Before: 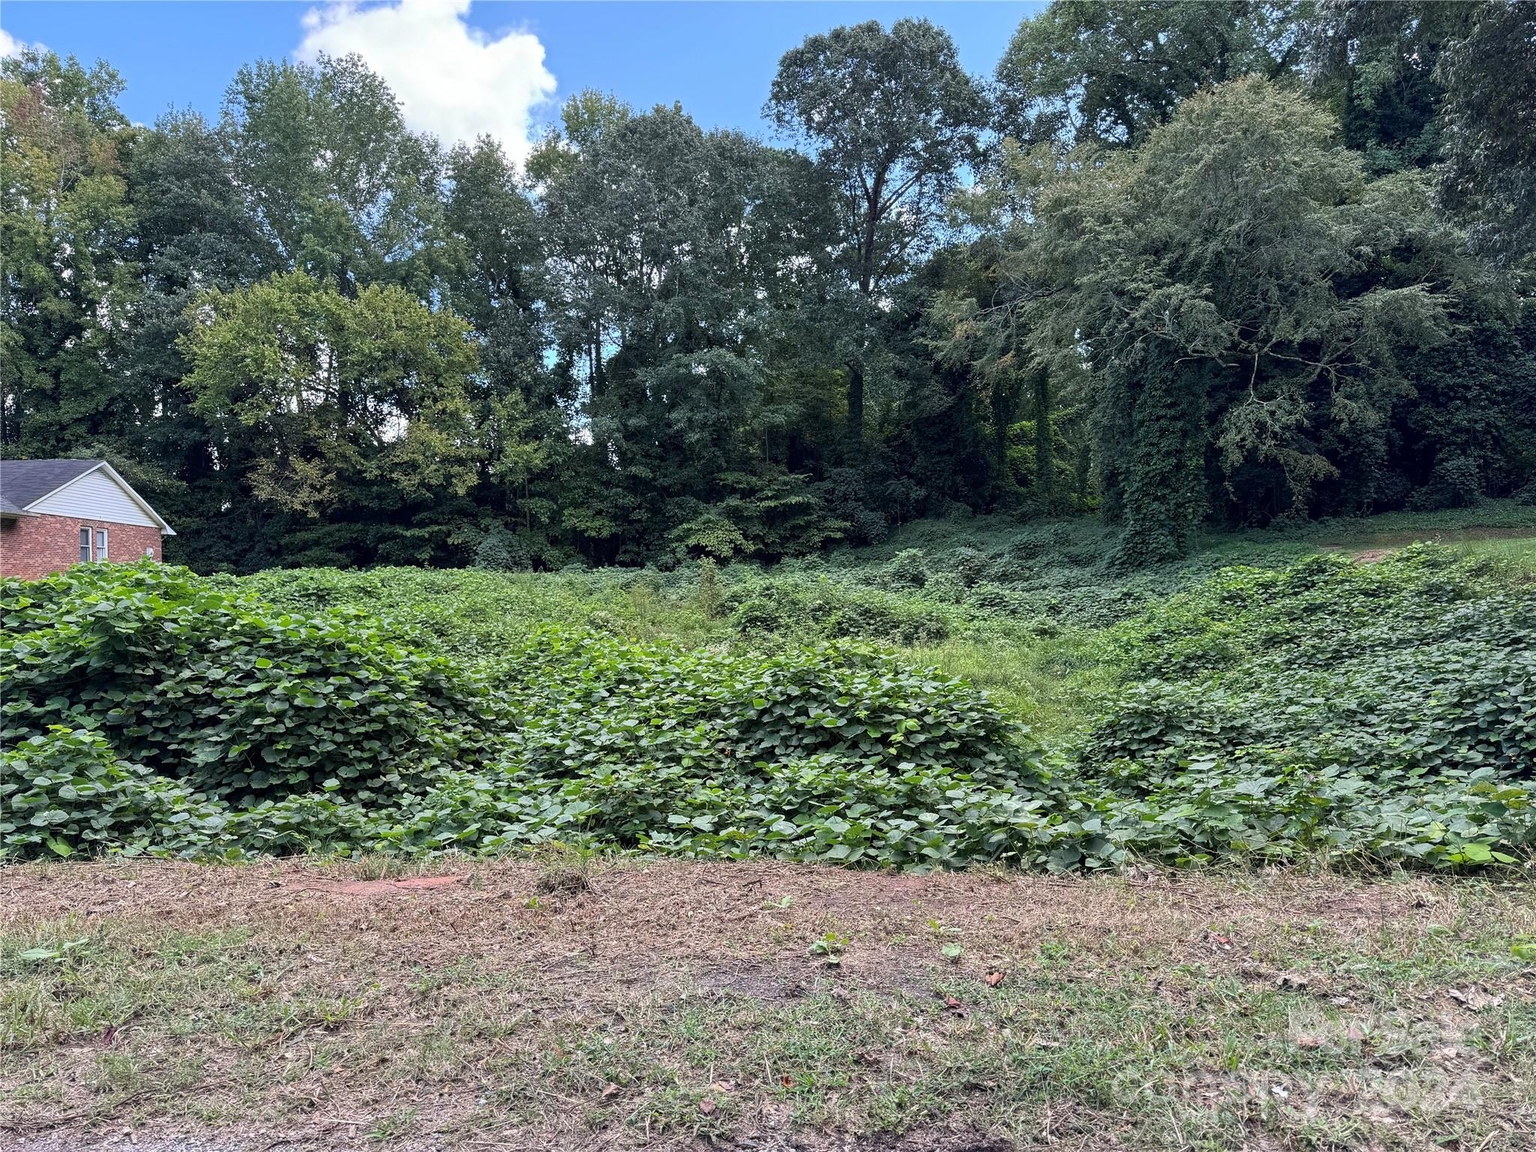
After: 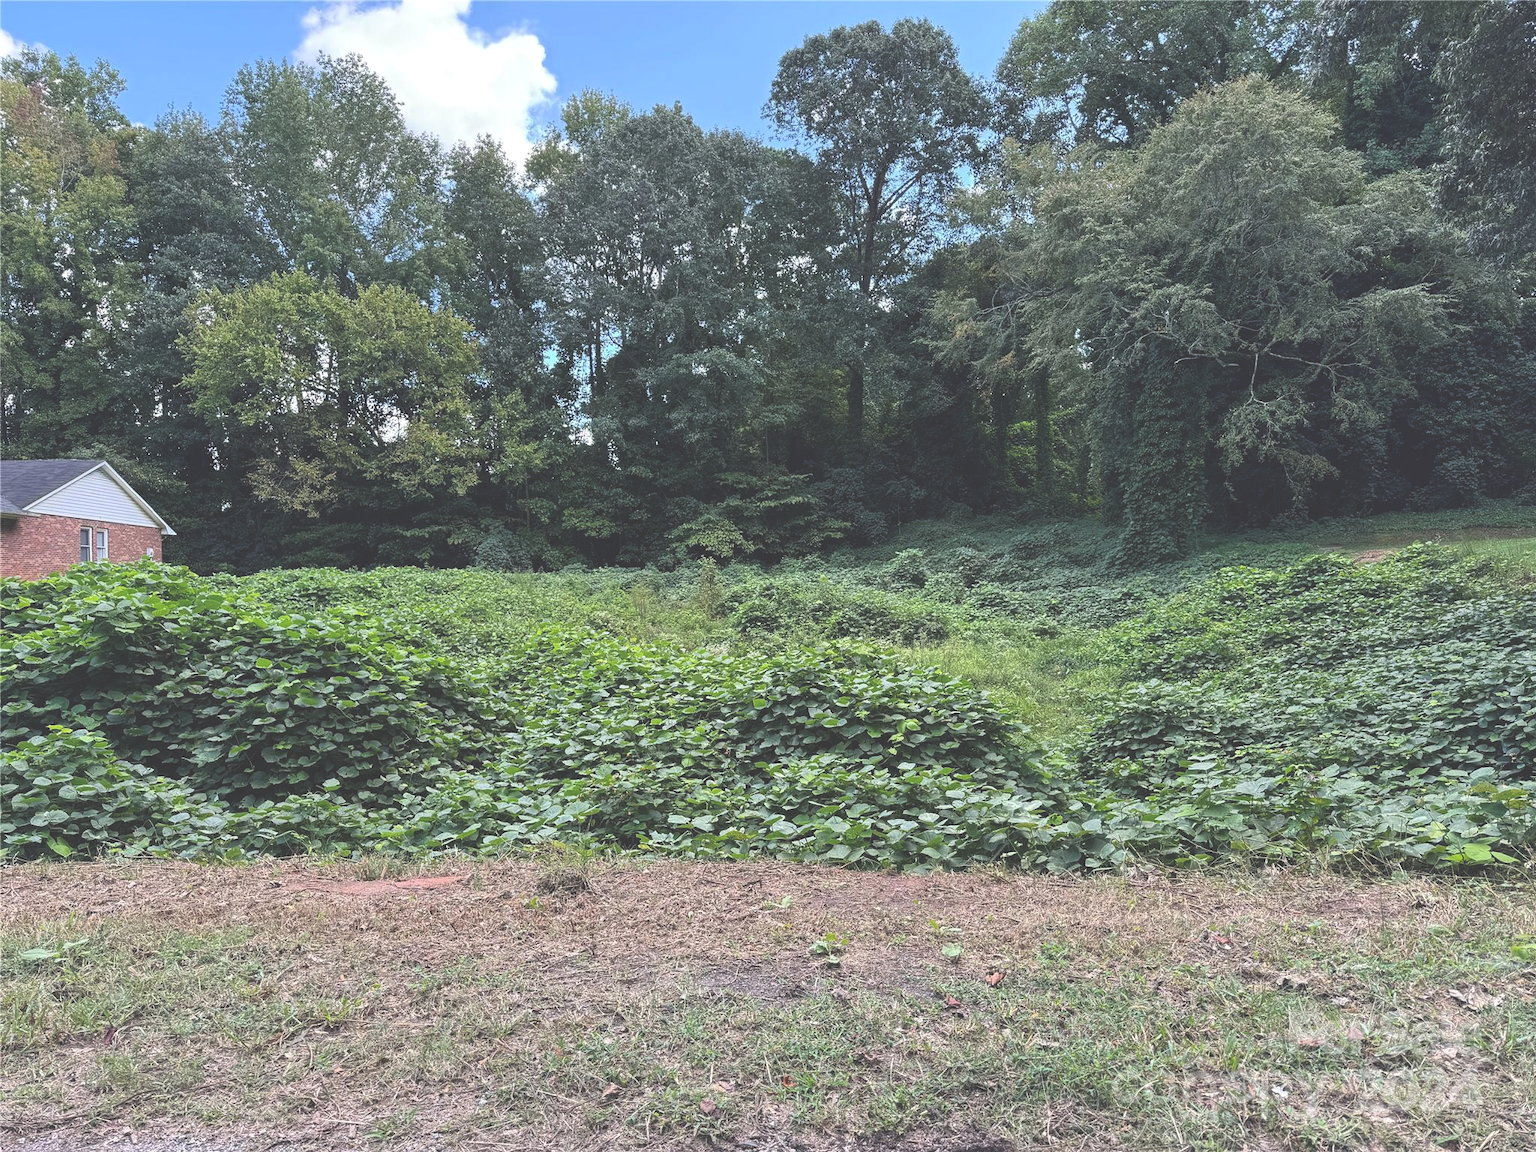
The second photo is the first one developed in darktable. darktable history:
exposure: black level correction -0.04, exposure 0.061 EV, compensate exposure bias true, compensate highlight preservation false
